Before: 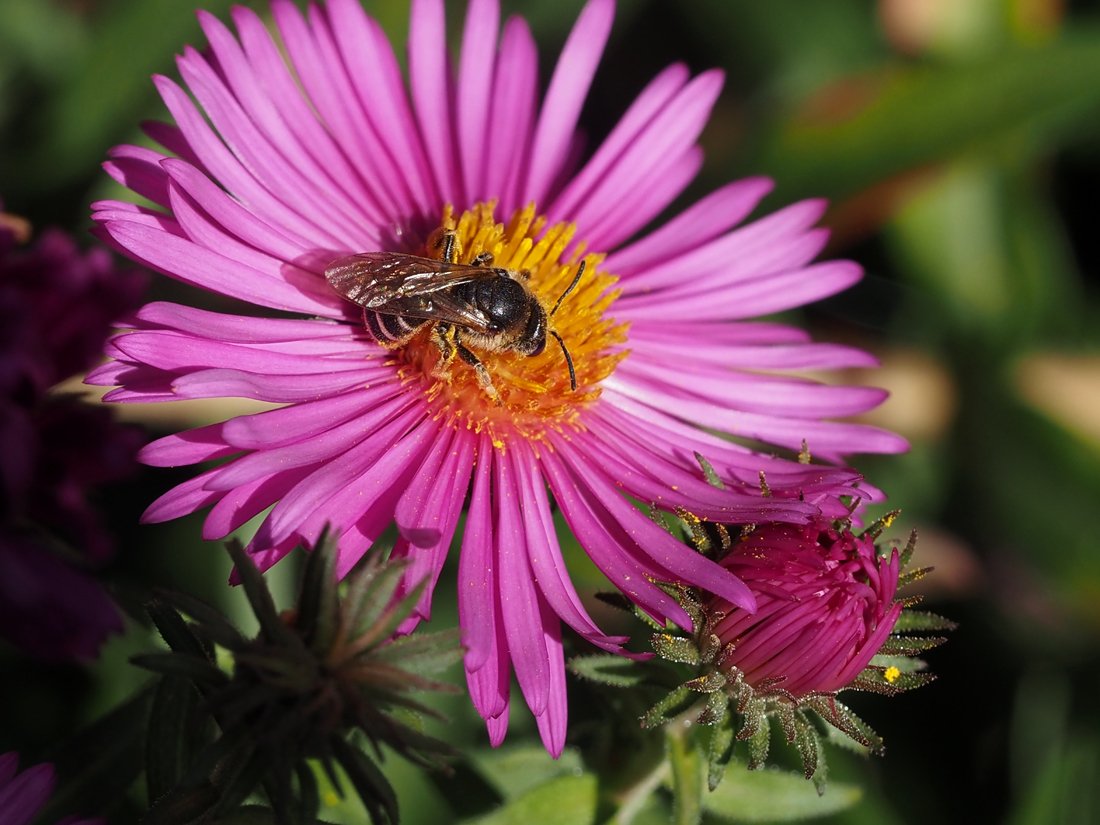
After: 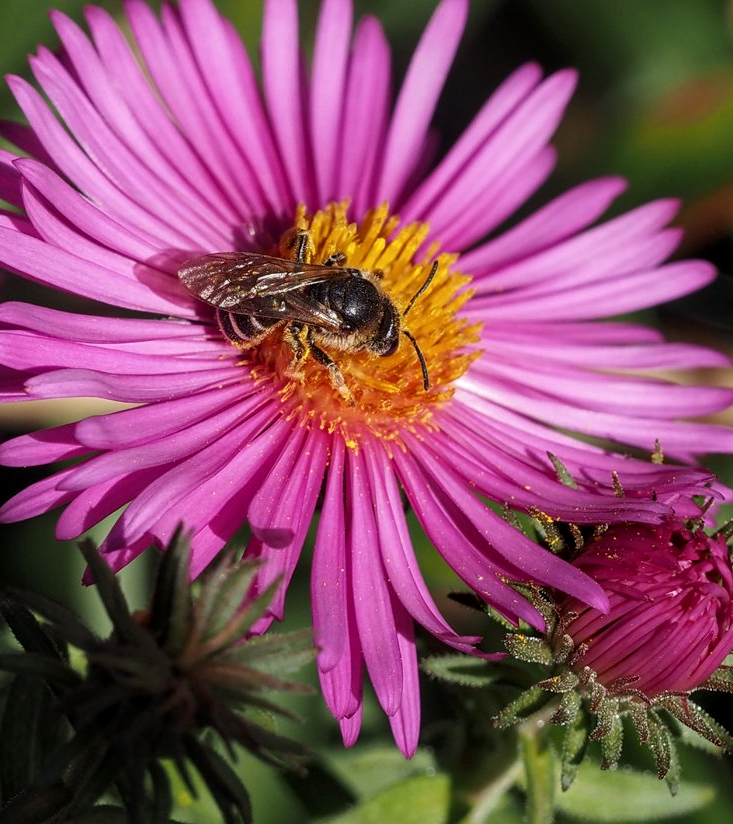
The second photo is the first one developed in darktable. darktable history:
crop and rotate: left 13.409%, right 19.924%
local contrast: on, module defaults
